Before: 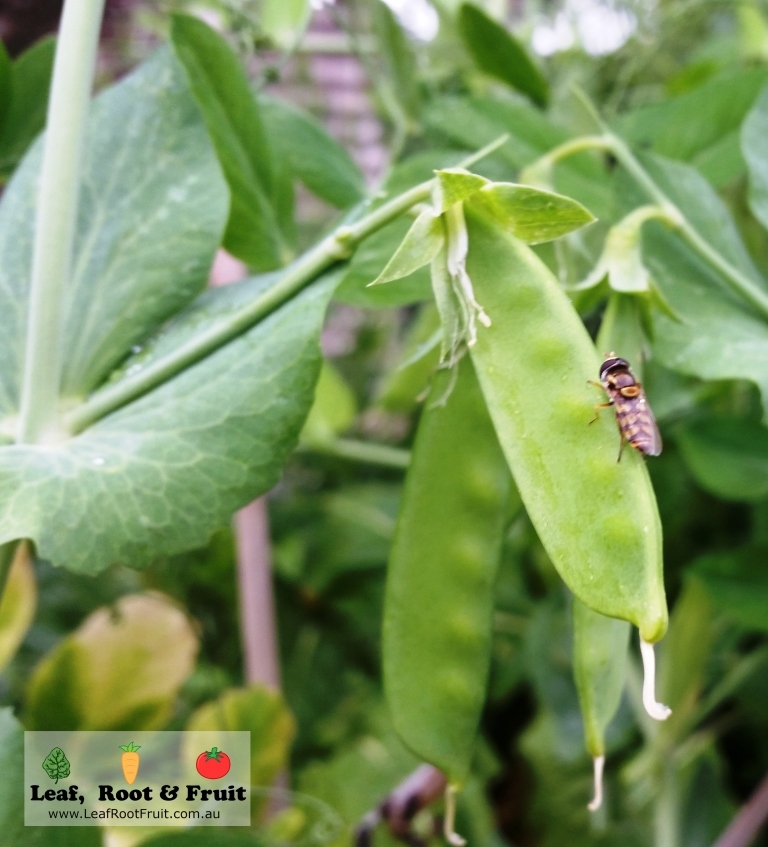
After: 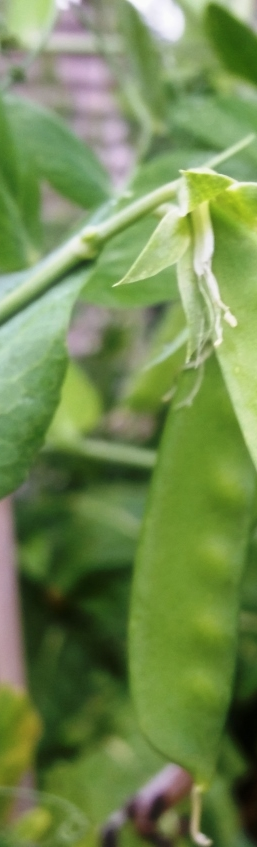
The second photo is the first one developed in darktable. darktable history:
crop: left 33.196%, right 33.311%
haze removal: strength -0.106, compatibility mode true, adaptive false
